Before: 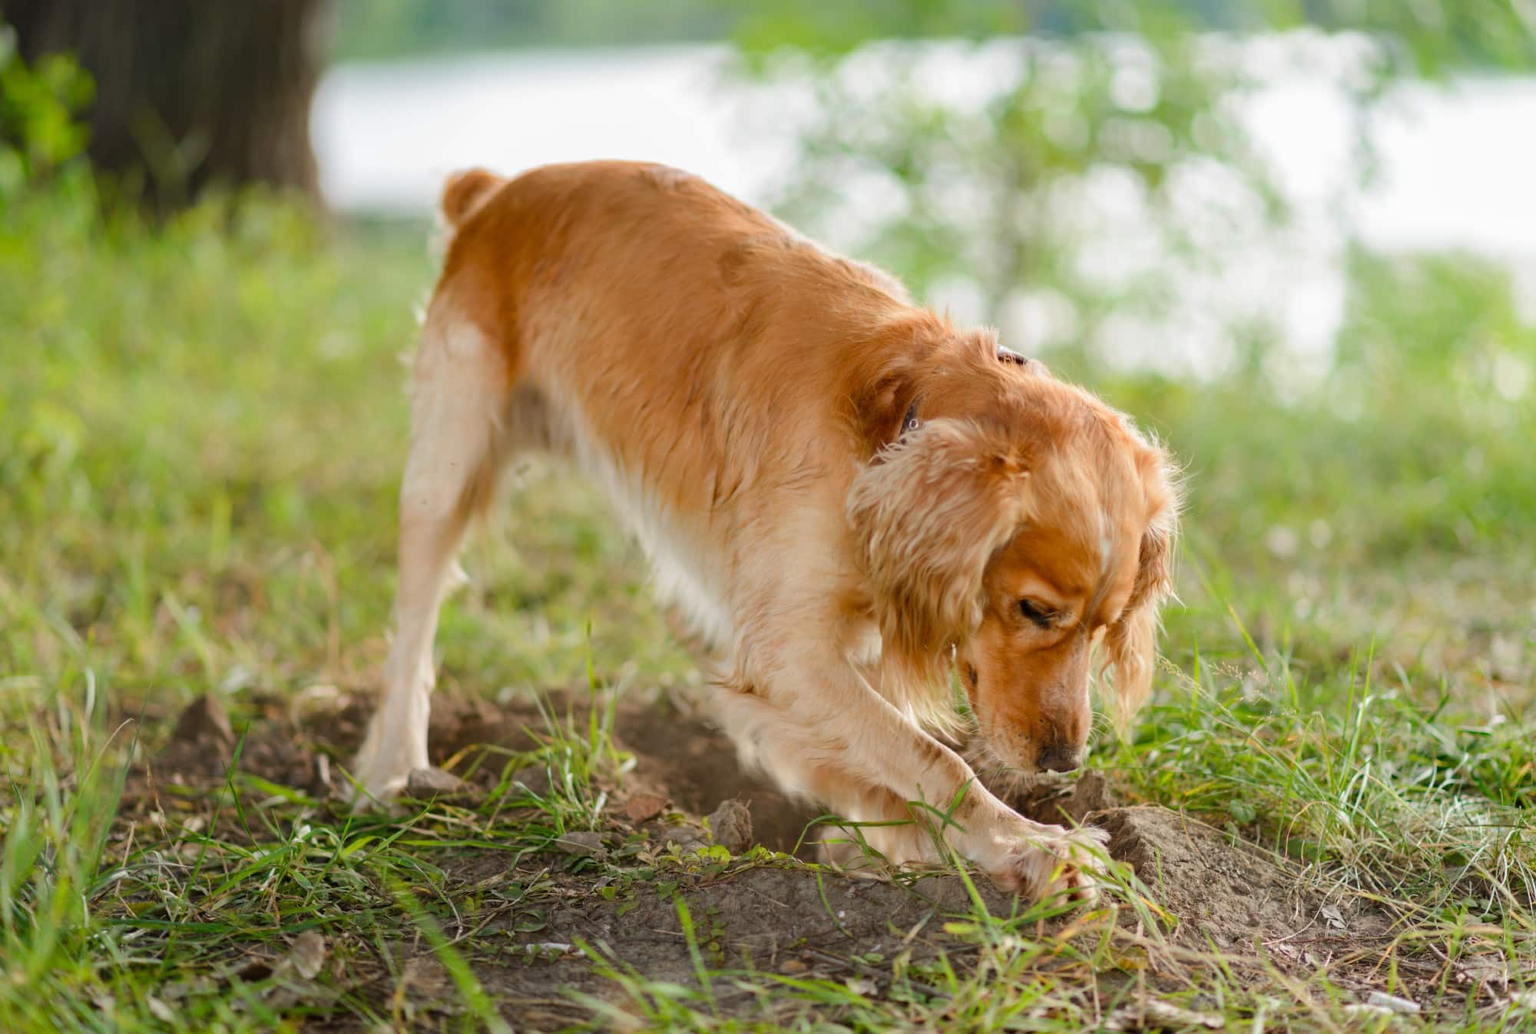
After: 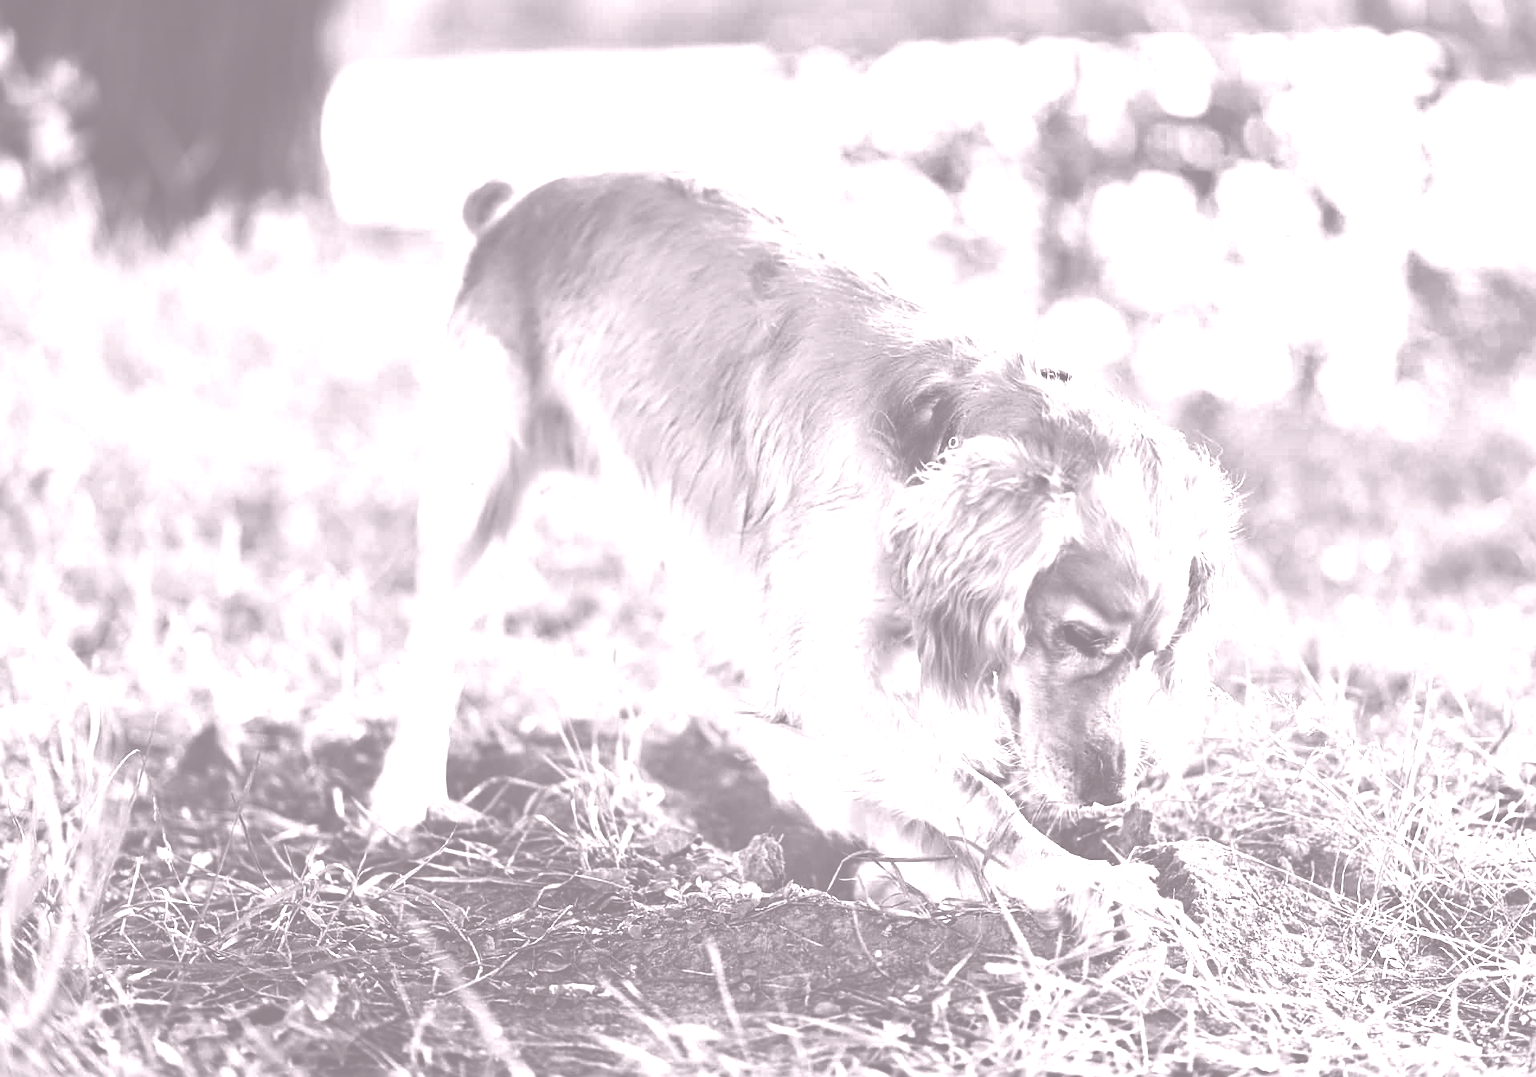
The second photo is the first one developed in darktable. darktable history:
shadows and highlights: shadows 20.91, highlights -82.73, soften with gaussian
tone equalizer: -8 EV -0.417 EV, -7 EV -0.389 EV, -6 EV -0.333 EV, -5 EV -0.222 EV, -3 EV 0.222 EV, -2 EV 0.333 EV, -1 EV 0.389 EV, +0 EV 0.417 EV, edges refinement/feathering 500, mask exposure compensation -1.57 EV, preserve details no
colorize: hue 25.2°, saturation 83%, source mix 82%, lightness 79%, version 1
sharpen: on, module defaults
contrast brightness saturation: contrast 0.24, brightness -0.24, saturation 0.14
tone curve: curves: ch0 [(0, 0.068) (1, 0.961)], color space Lab, linked channels, preserve colors none
crop: right 4.126%, bottom 0.031%
